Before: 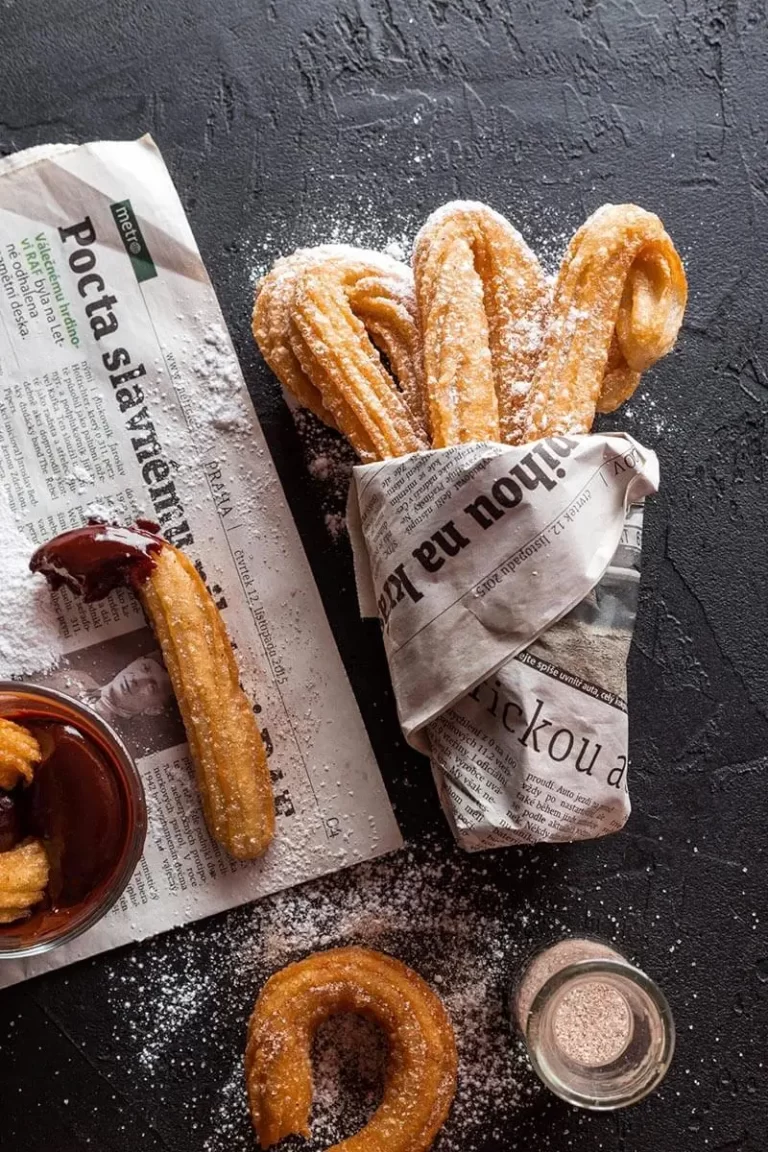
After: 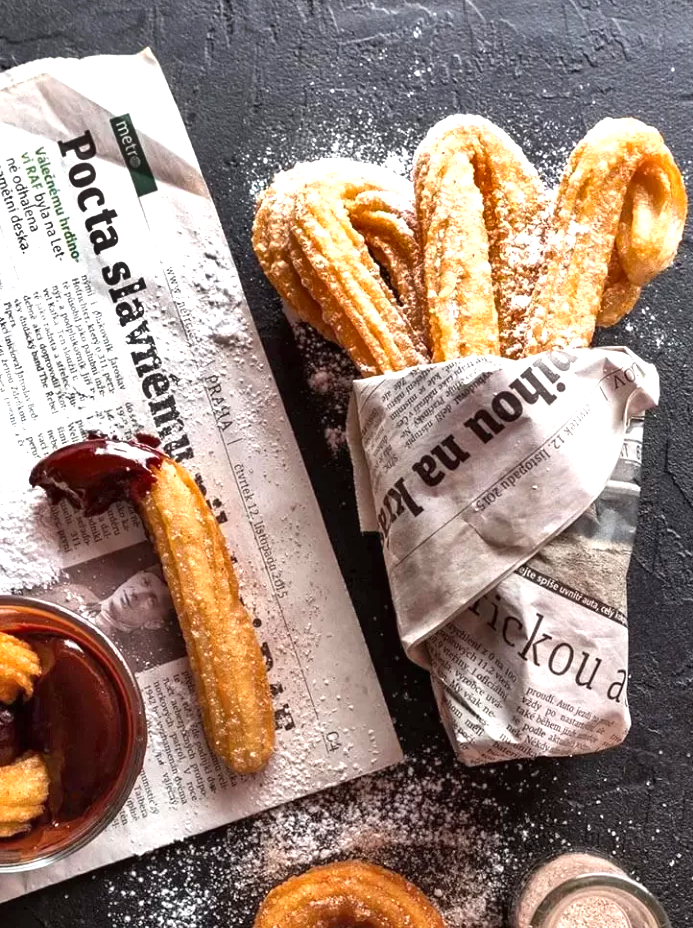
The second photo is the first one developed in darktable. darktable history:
crop: top 7.49%, right 9.717%, bottom 11.943%
exposure: exposure 0.781 EV, compensate highlight preservation false
shadows and highlights: shadows 60, highlights -60.23, soften with gaussian
